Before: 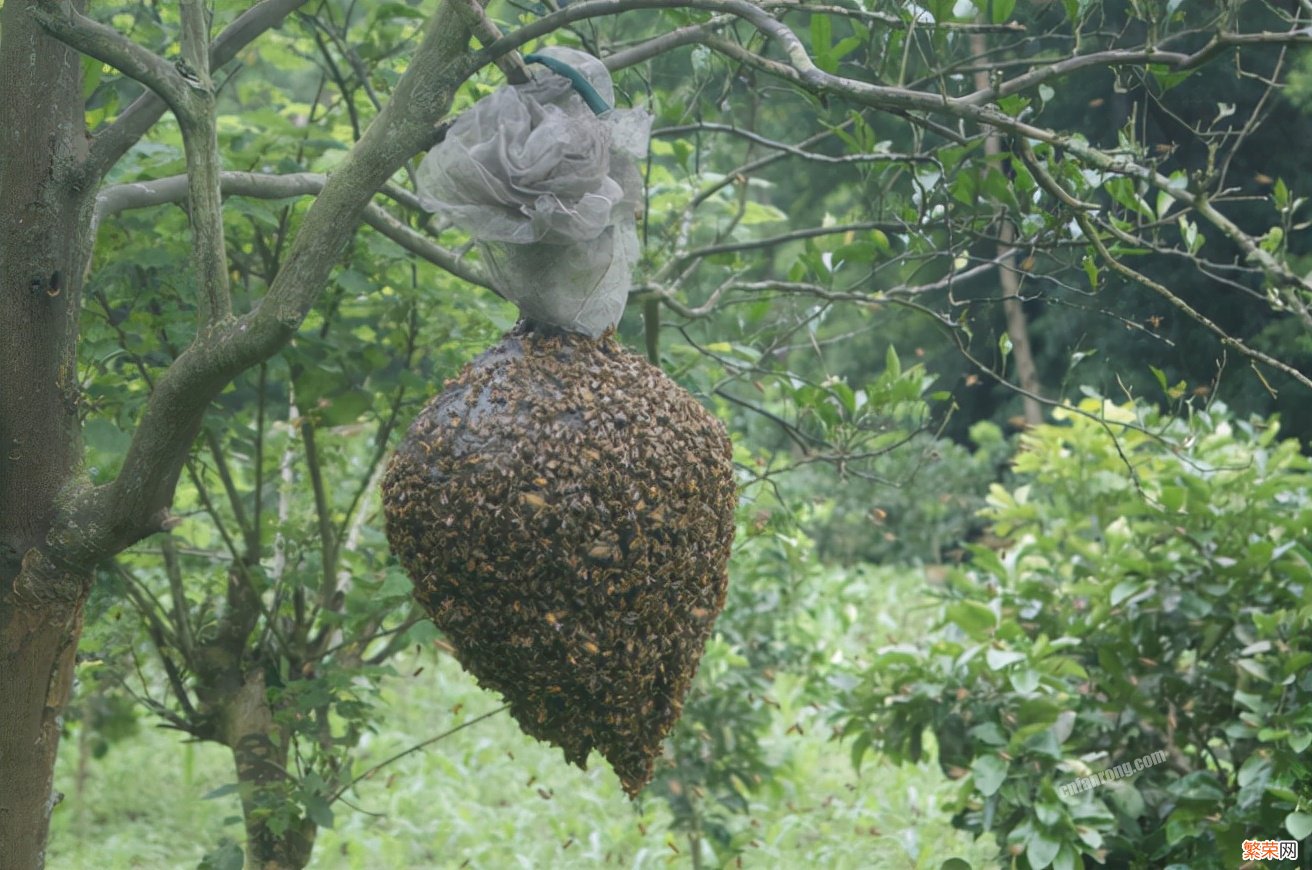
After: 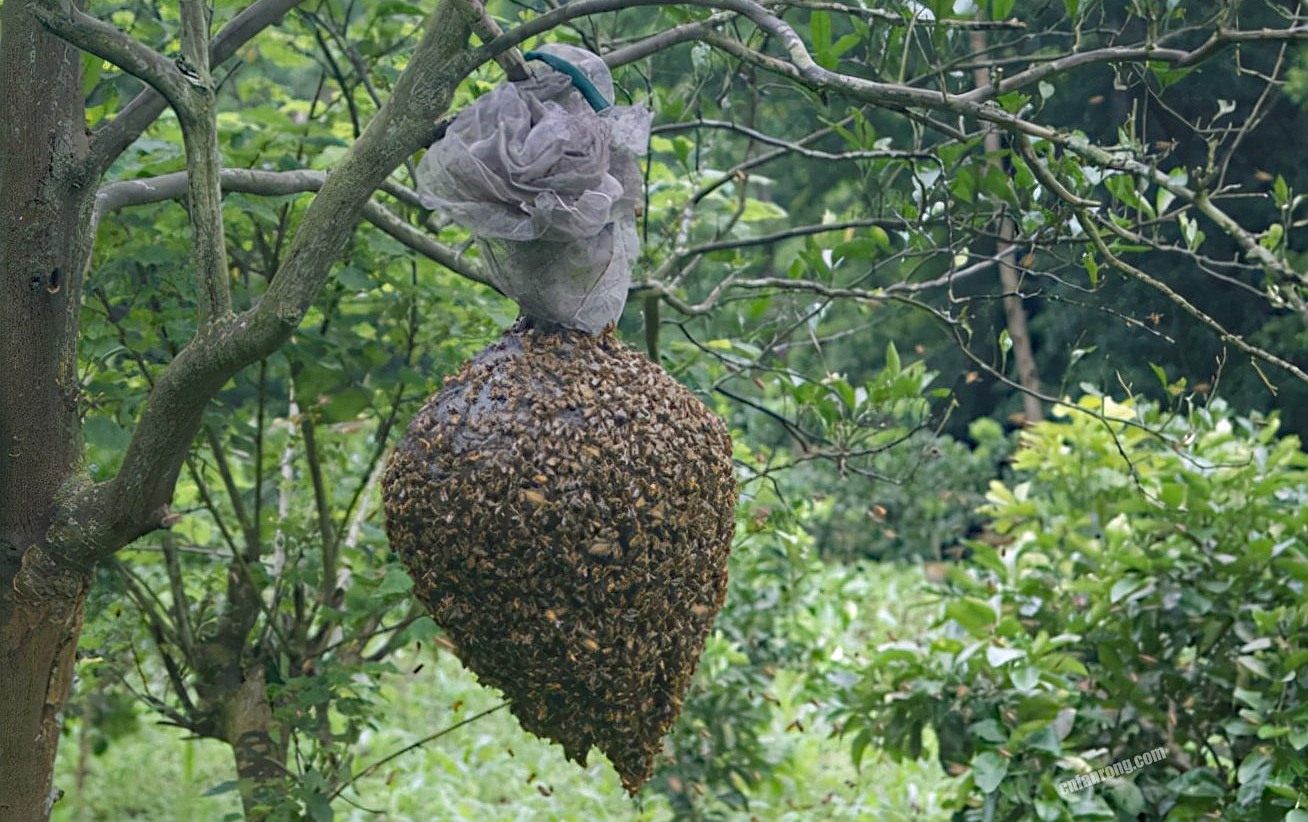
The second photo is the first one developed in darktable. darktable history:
sharpen: radius 2.529, amount 0.323
crop: top 0.448%, right 0.264%, bottom 5.045%
haze removal: strength 0.42, compatibility mode true, adaptive false
